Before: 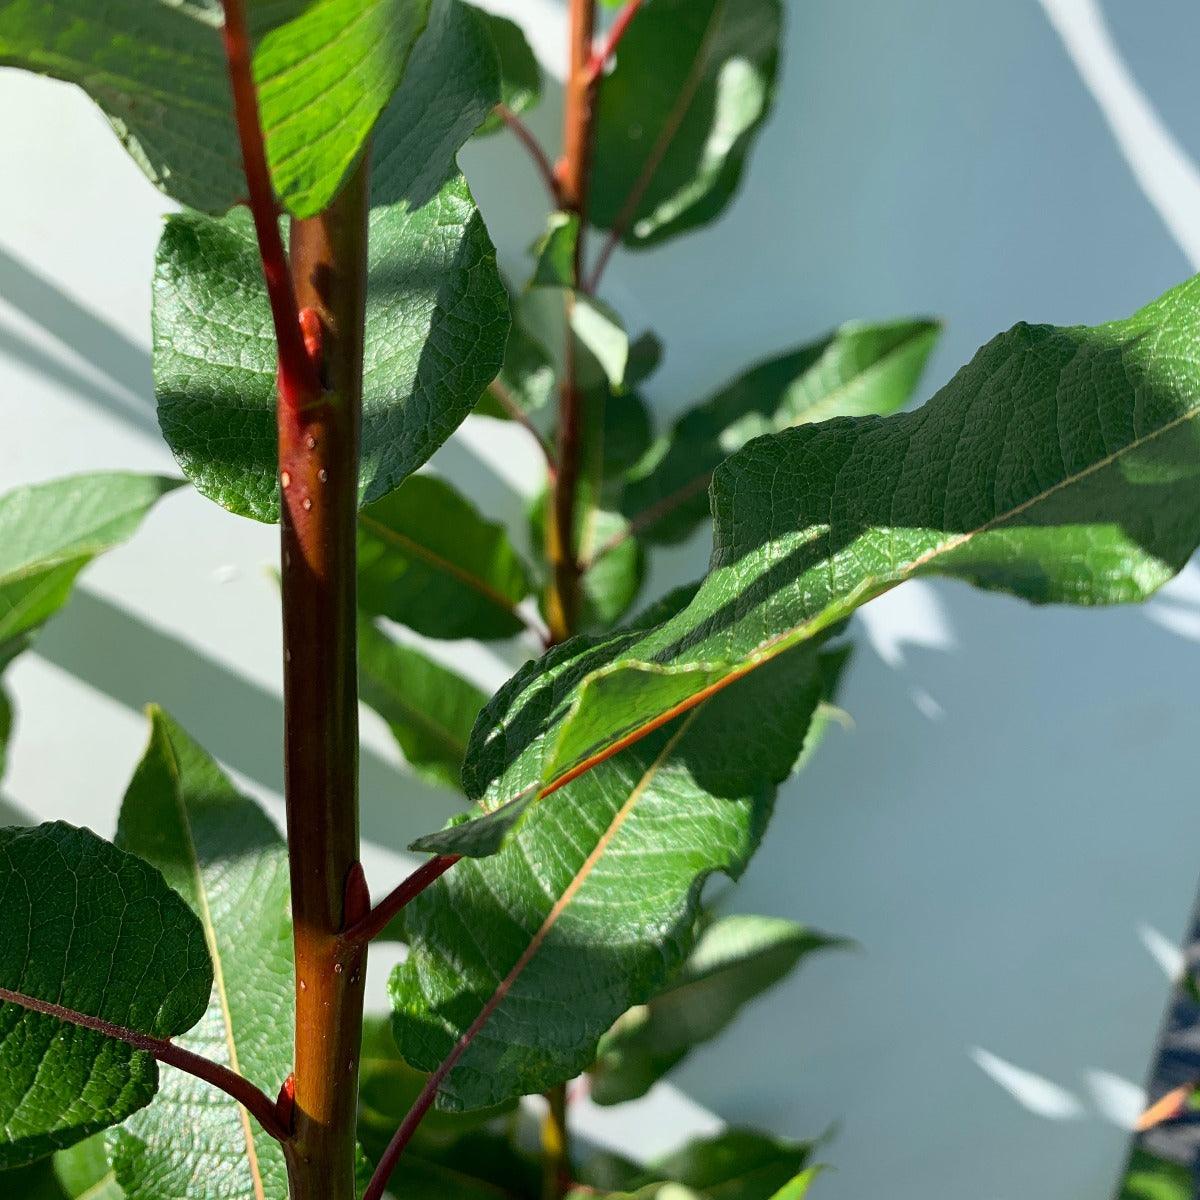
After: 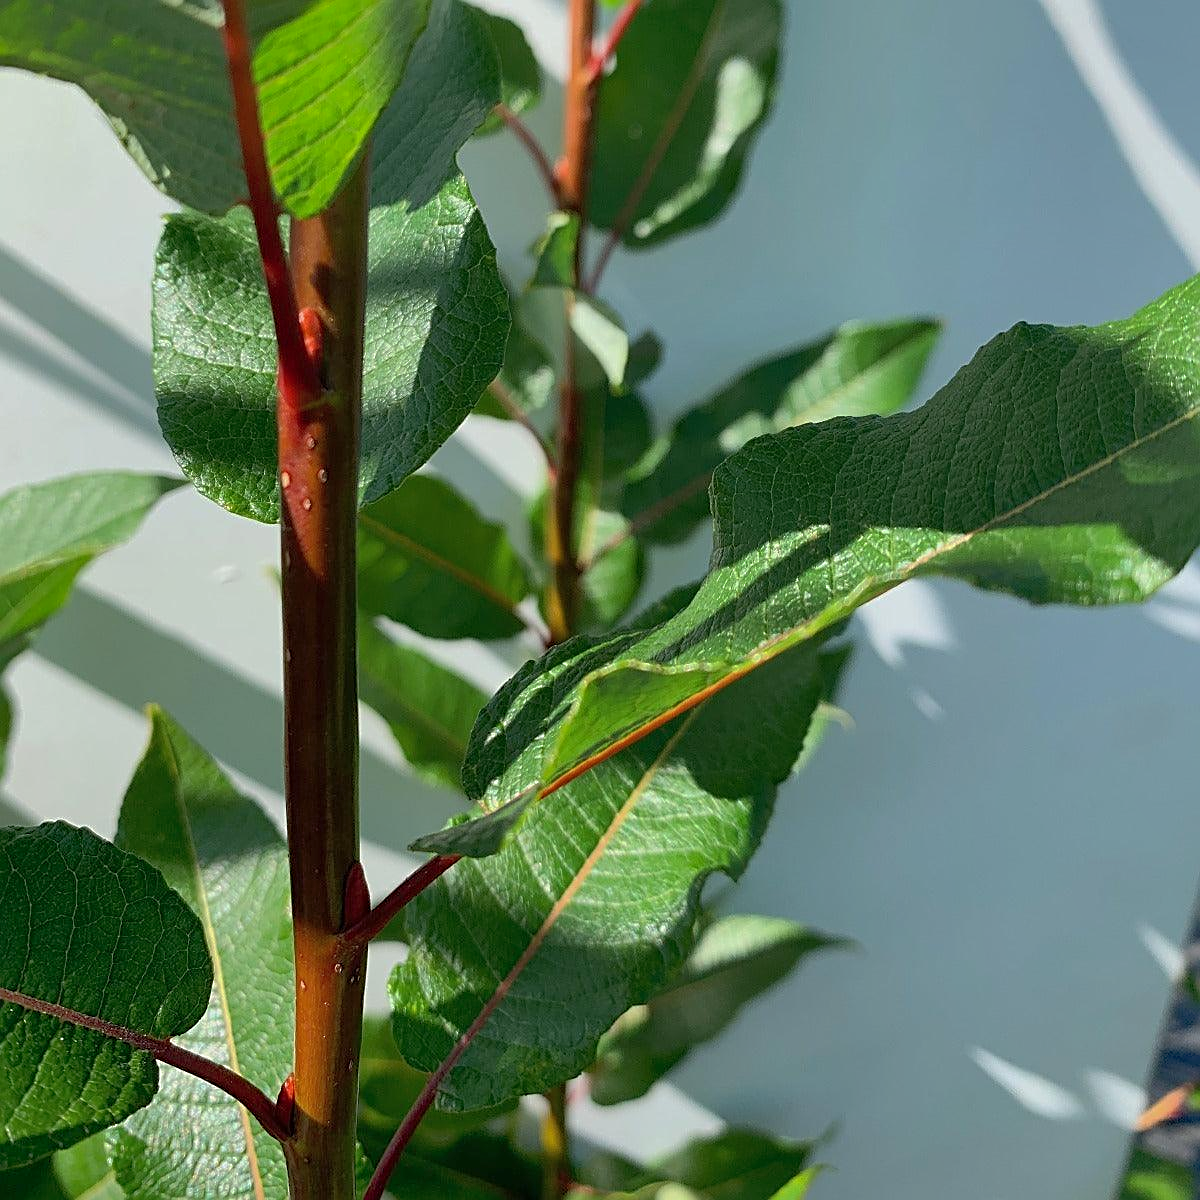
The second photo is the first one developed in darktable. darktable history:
exposure: exposure -0.151 EV, compensate highlight preservation false
shadows and highlights: on, module defaults
sharpen: on, module defaults
